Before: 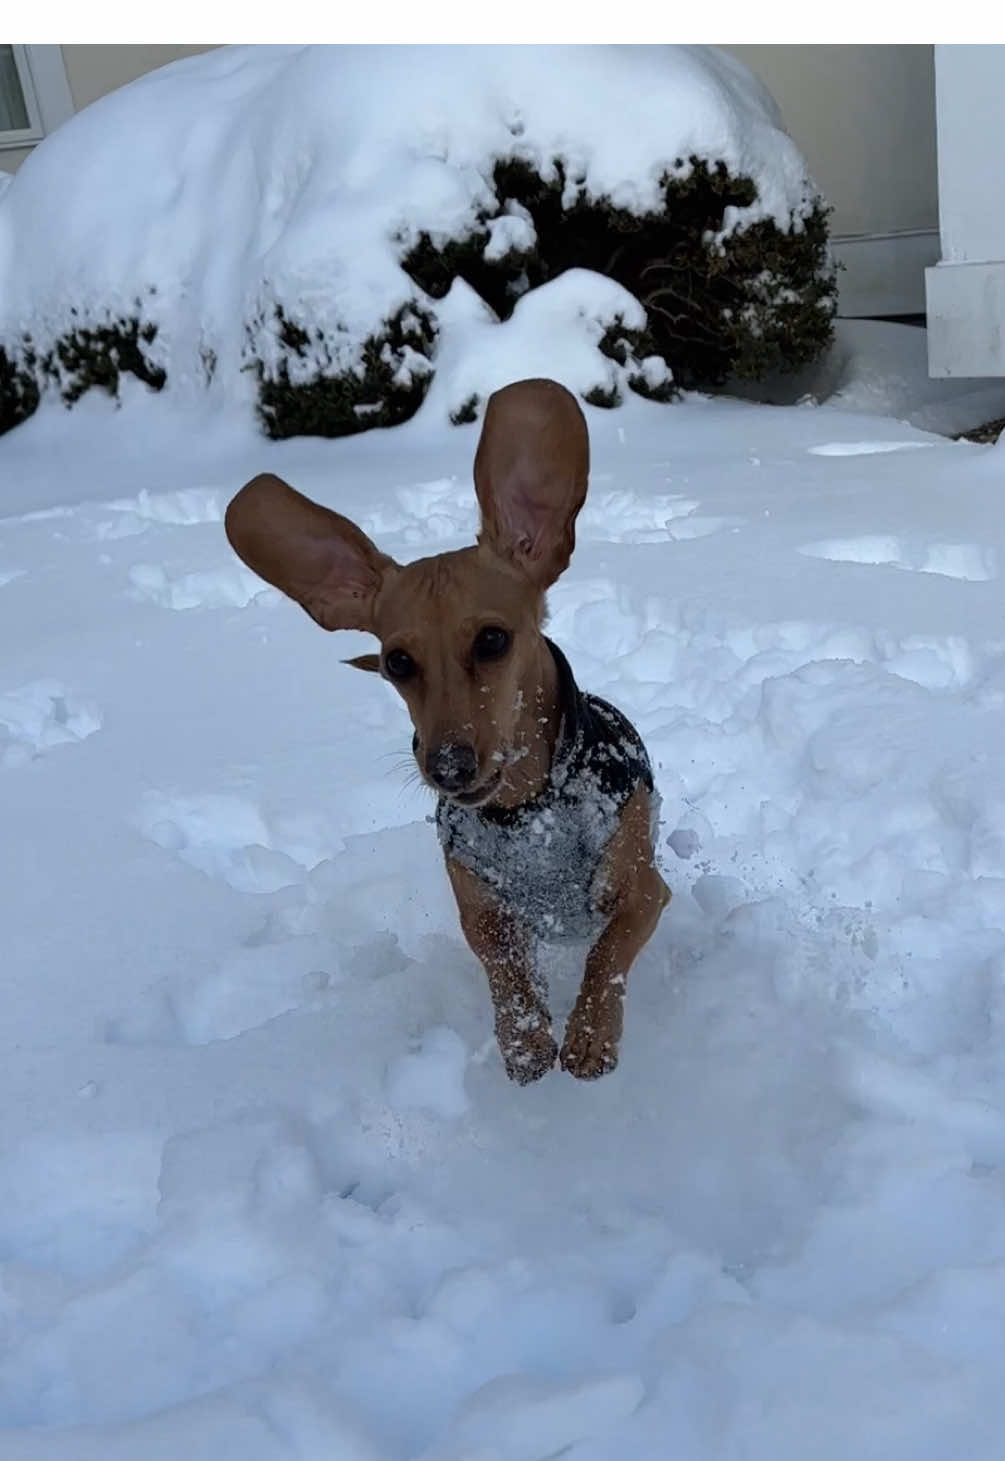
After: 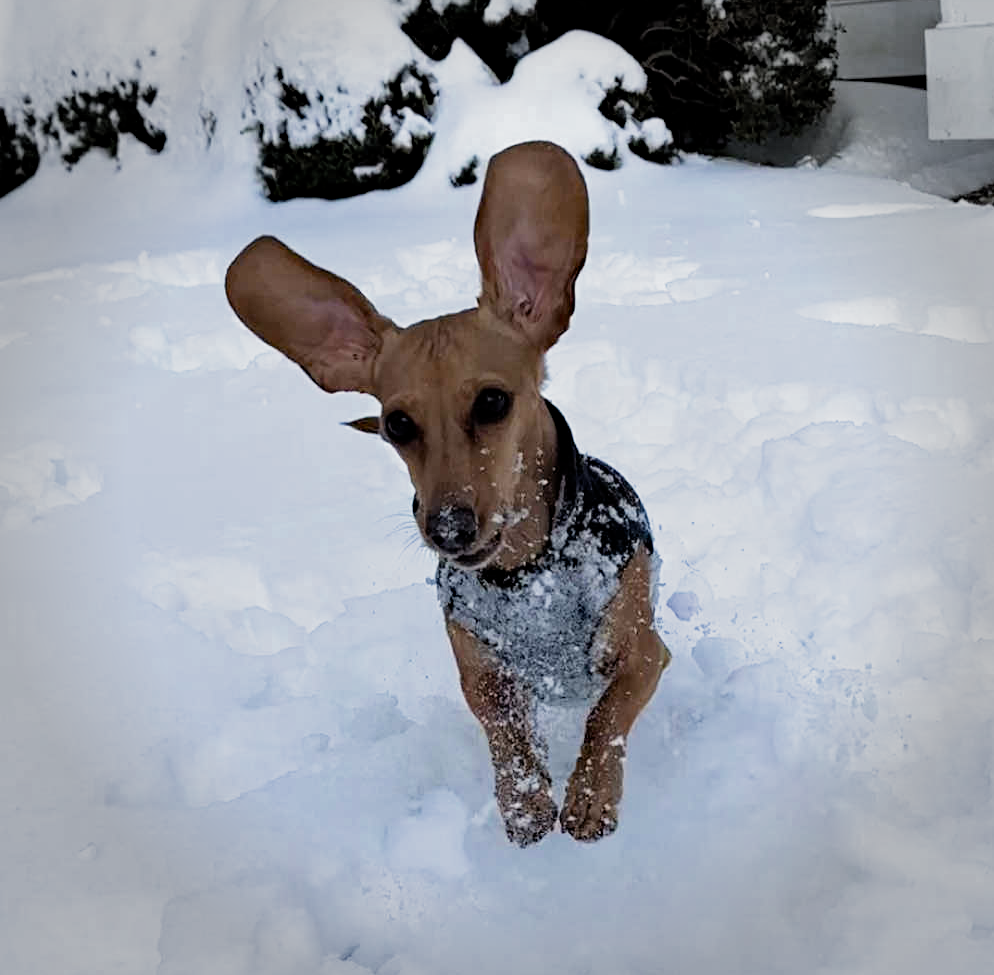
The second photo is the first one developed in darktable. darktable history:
haze removal: compatibility mode true, adaptive false
vignetting: fall-off start 76.6%, fall-off radius 27.95%, brightness -0.265, width/height ratio 0.978
filmic rgb: middle gray luminance 9.08%, black relative exposure -10.65 EV, white relative exposure 3.45 EV, target black luminance 0%, hardness 5.99, latitude 59.6%, contrast 1.087, highlights saturation mix 6.29%, shadows ↔ highlights balance 29.25%, add noise in highlights 0.001, preserve chrominance max RGB, color science v3 (2019), use custom middle-gray values true, contrast in highlights soft
crop: top 16.353%, bottom 16.679%
